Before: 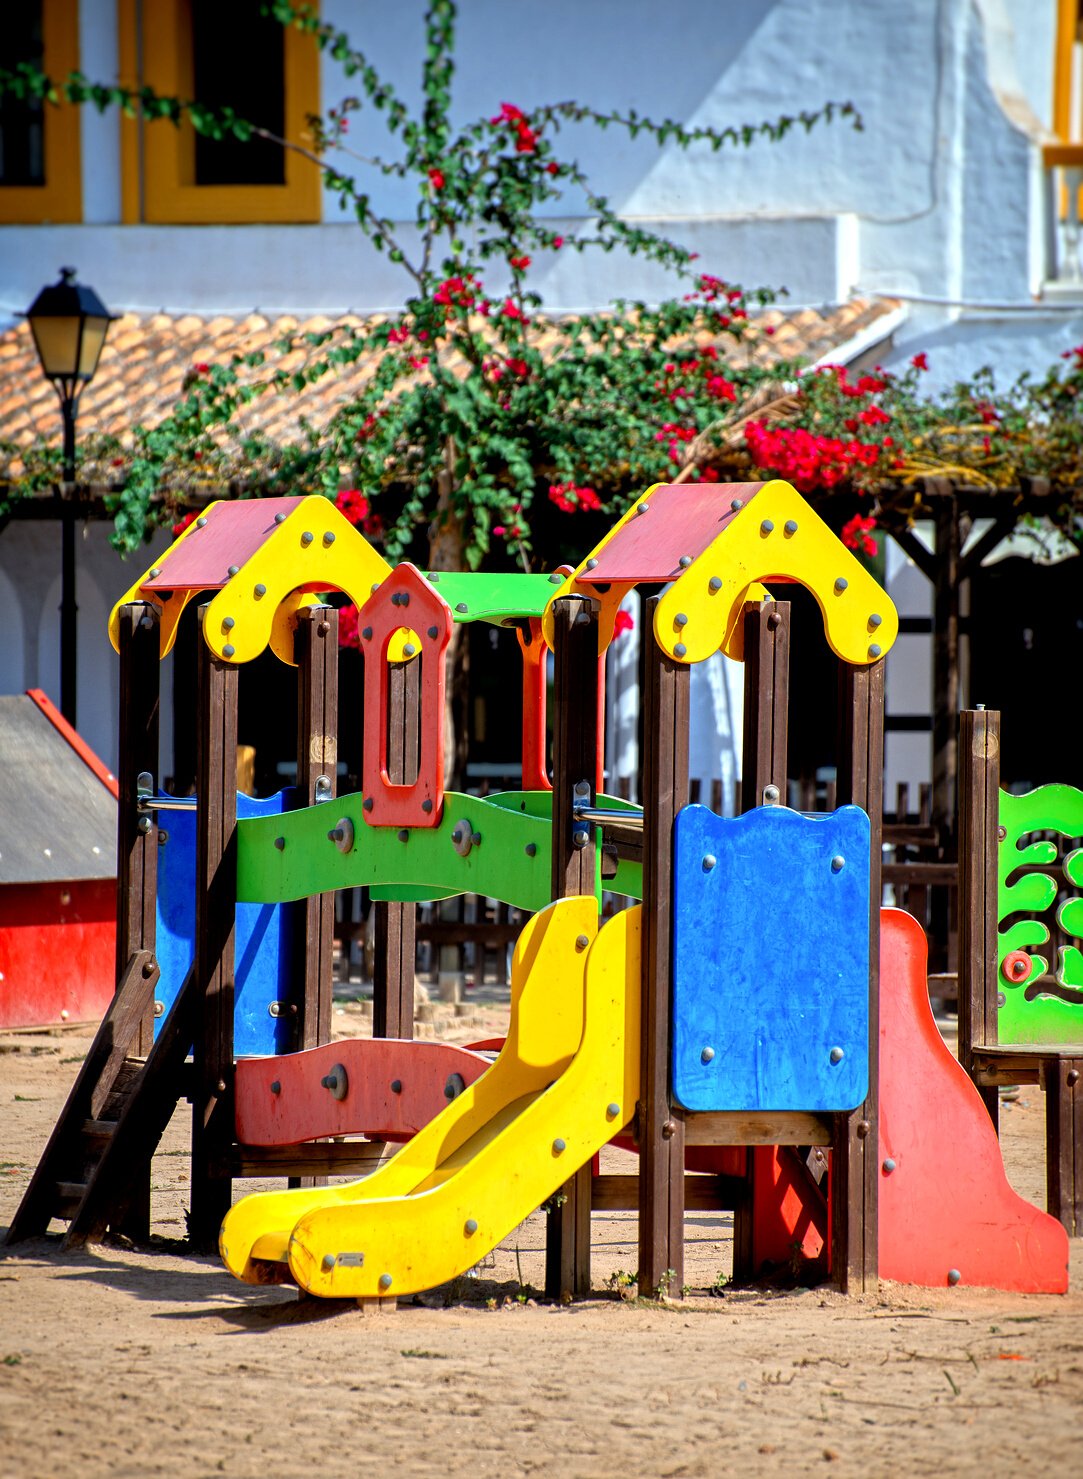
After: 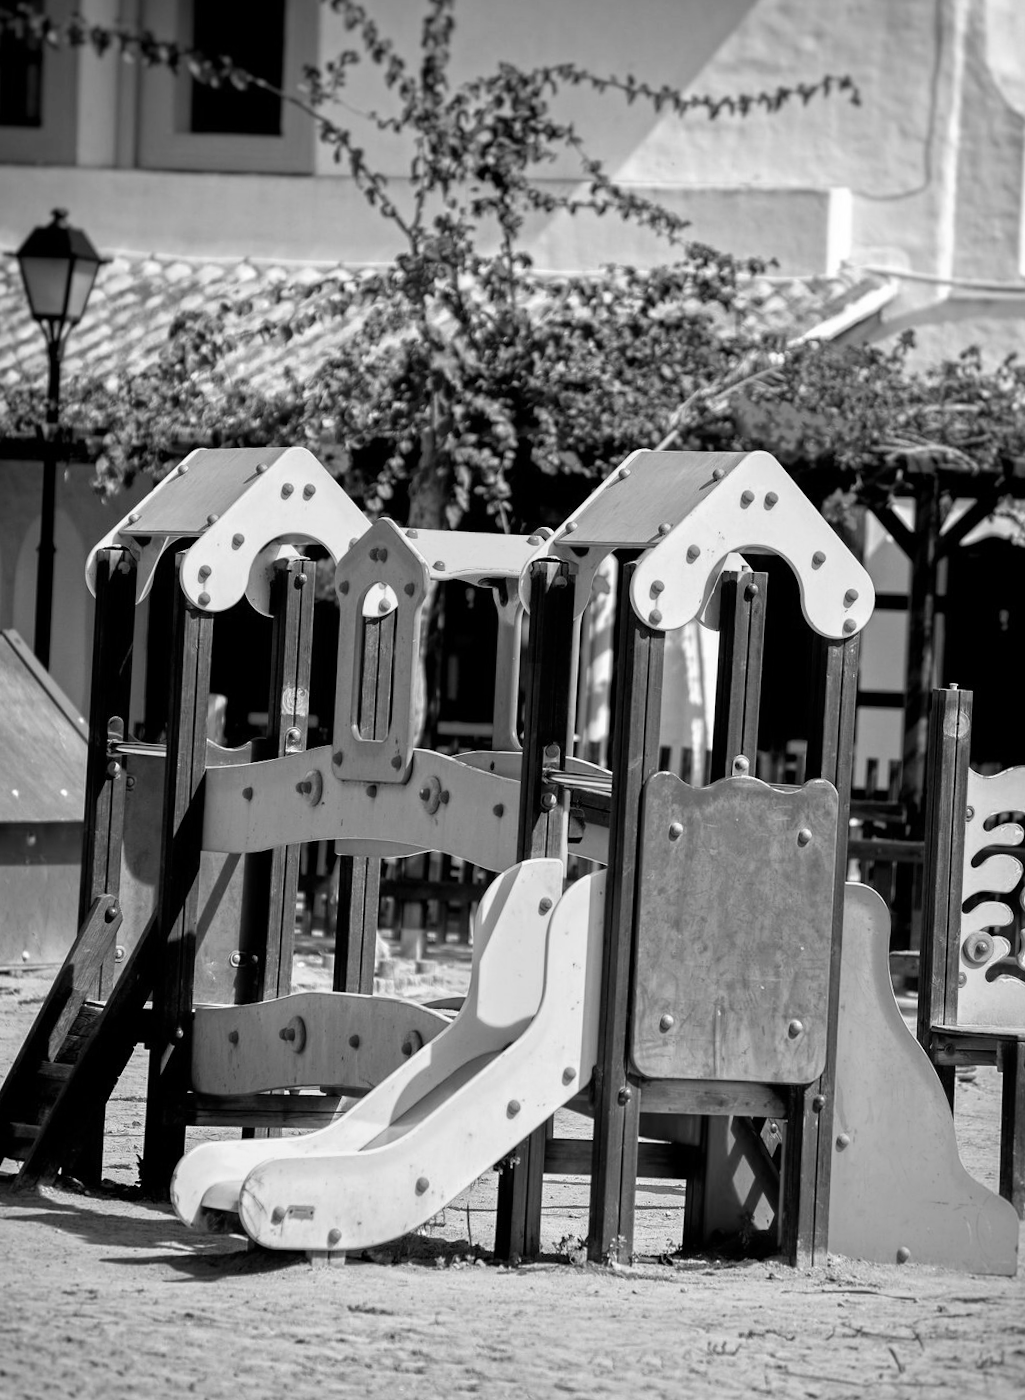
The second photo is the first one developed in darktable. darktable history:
crop and rotate: angle -2.38°
monochrome: on, module defaults
